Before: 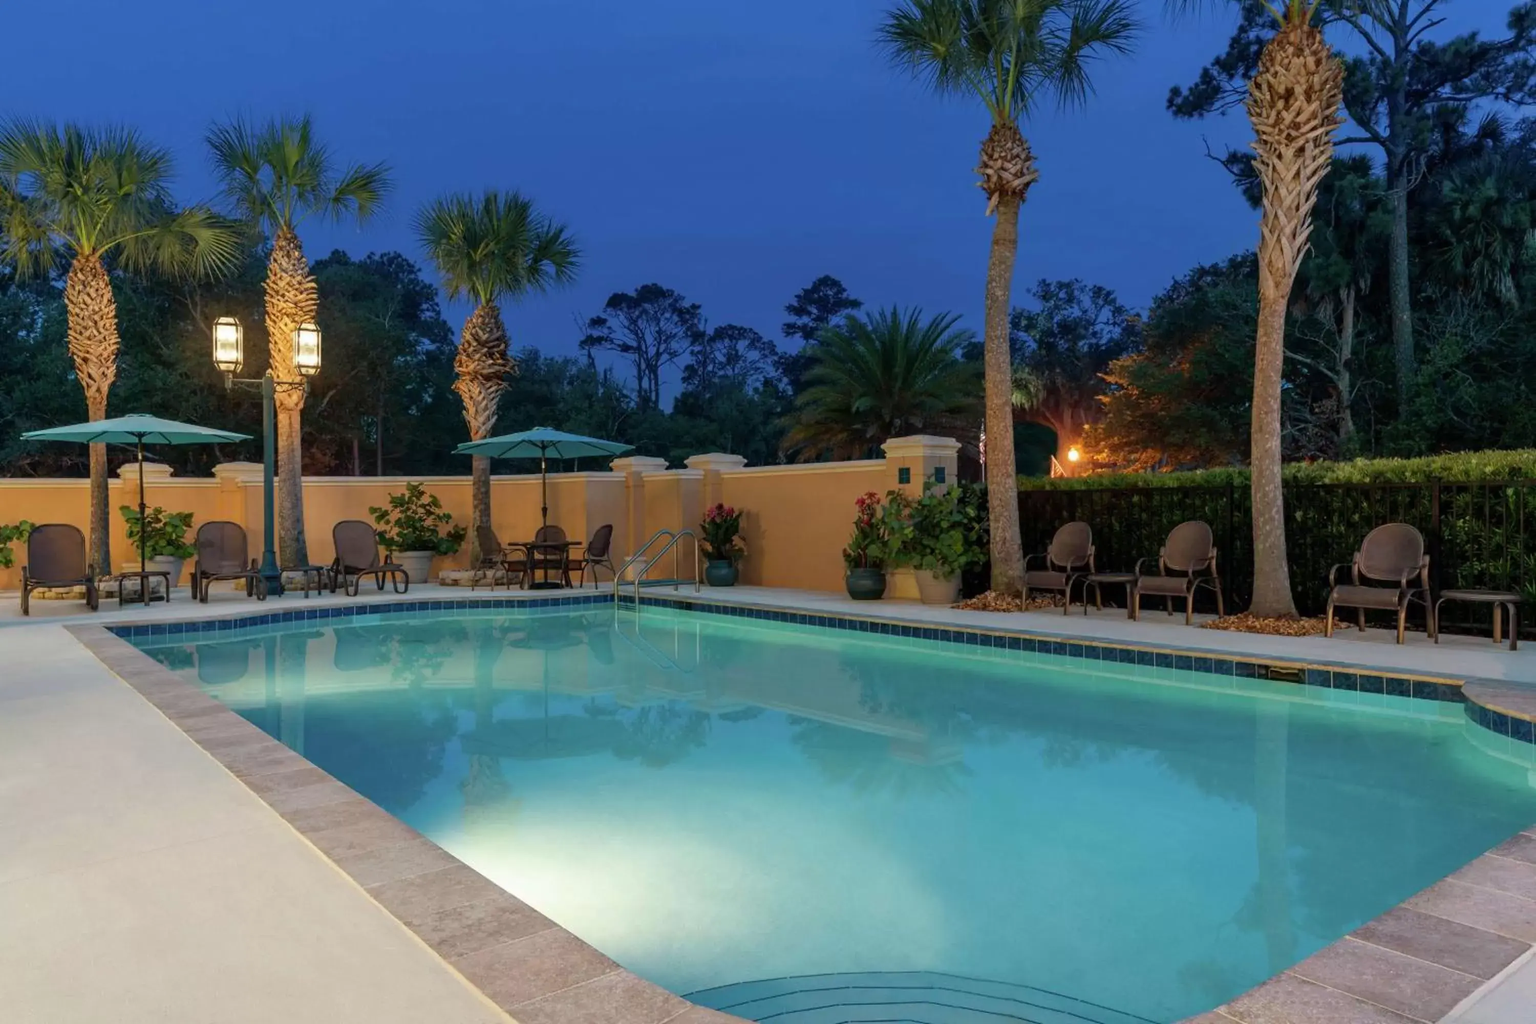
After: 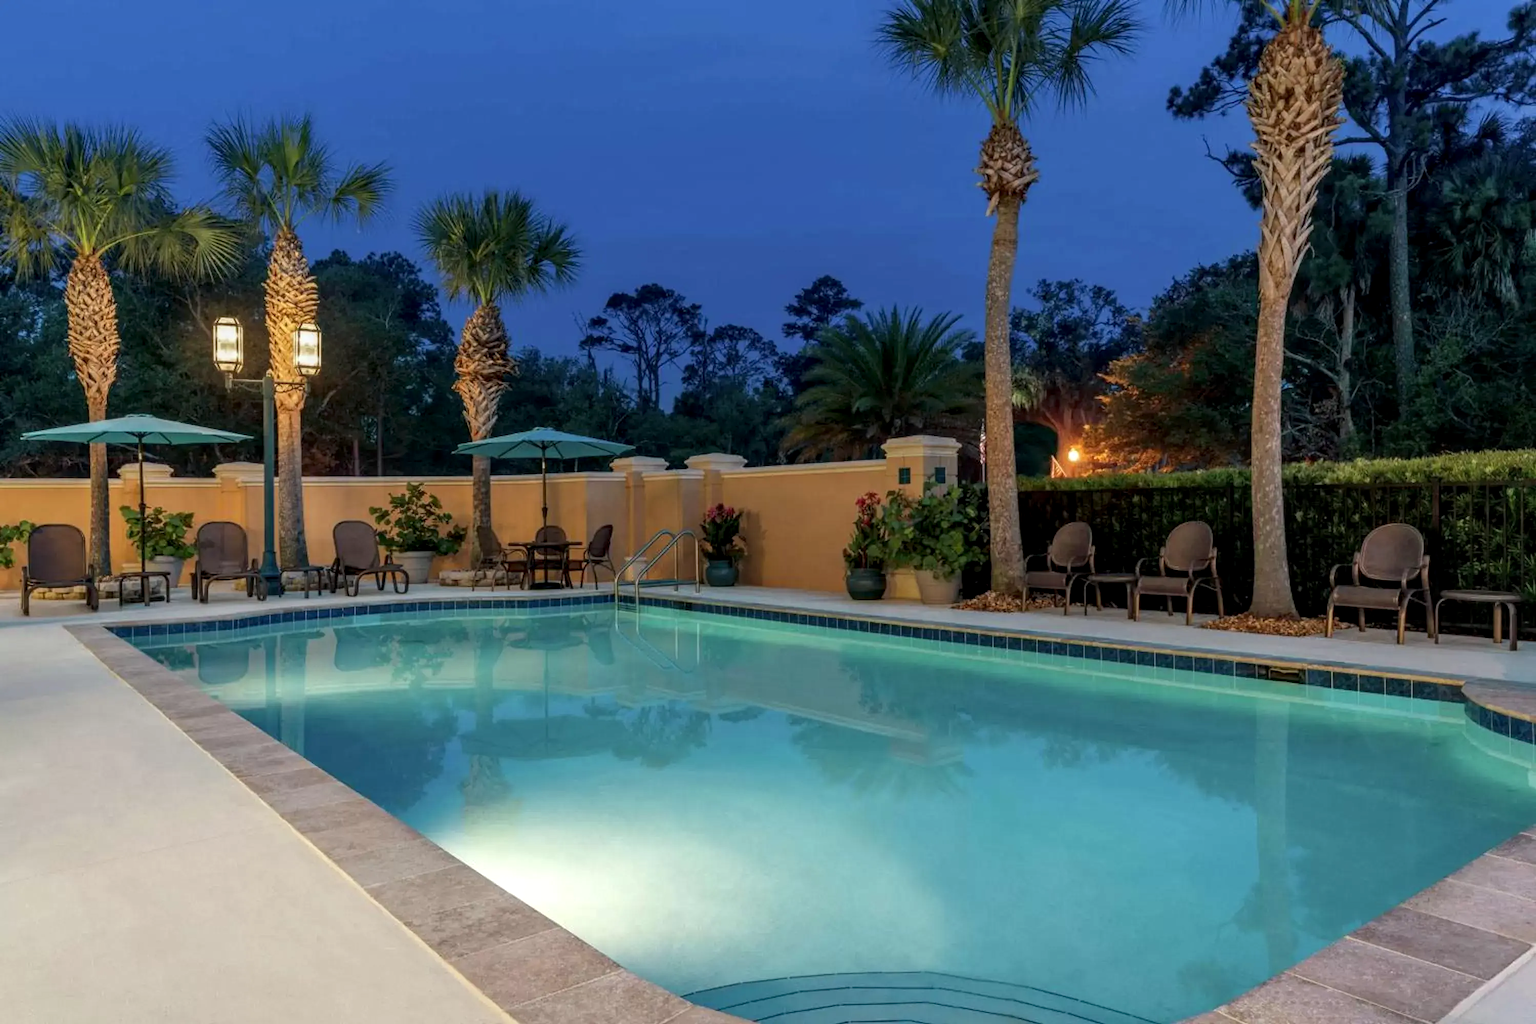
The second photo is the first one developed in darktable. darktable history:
local contrast: highlights 54%, shadows 52%, detail 130%, midtone range 0.458
